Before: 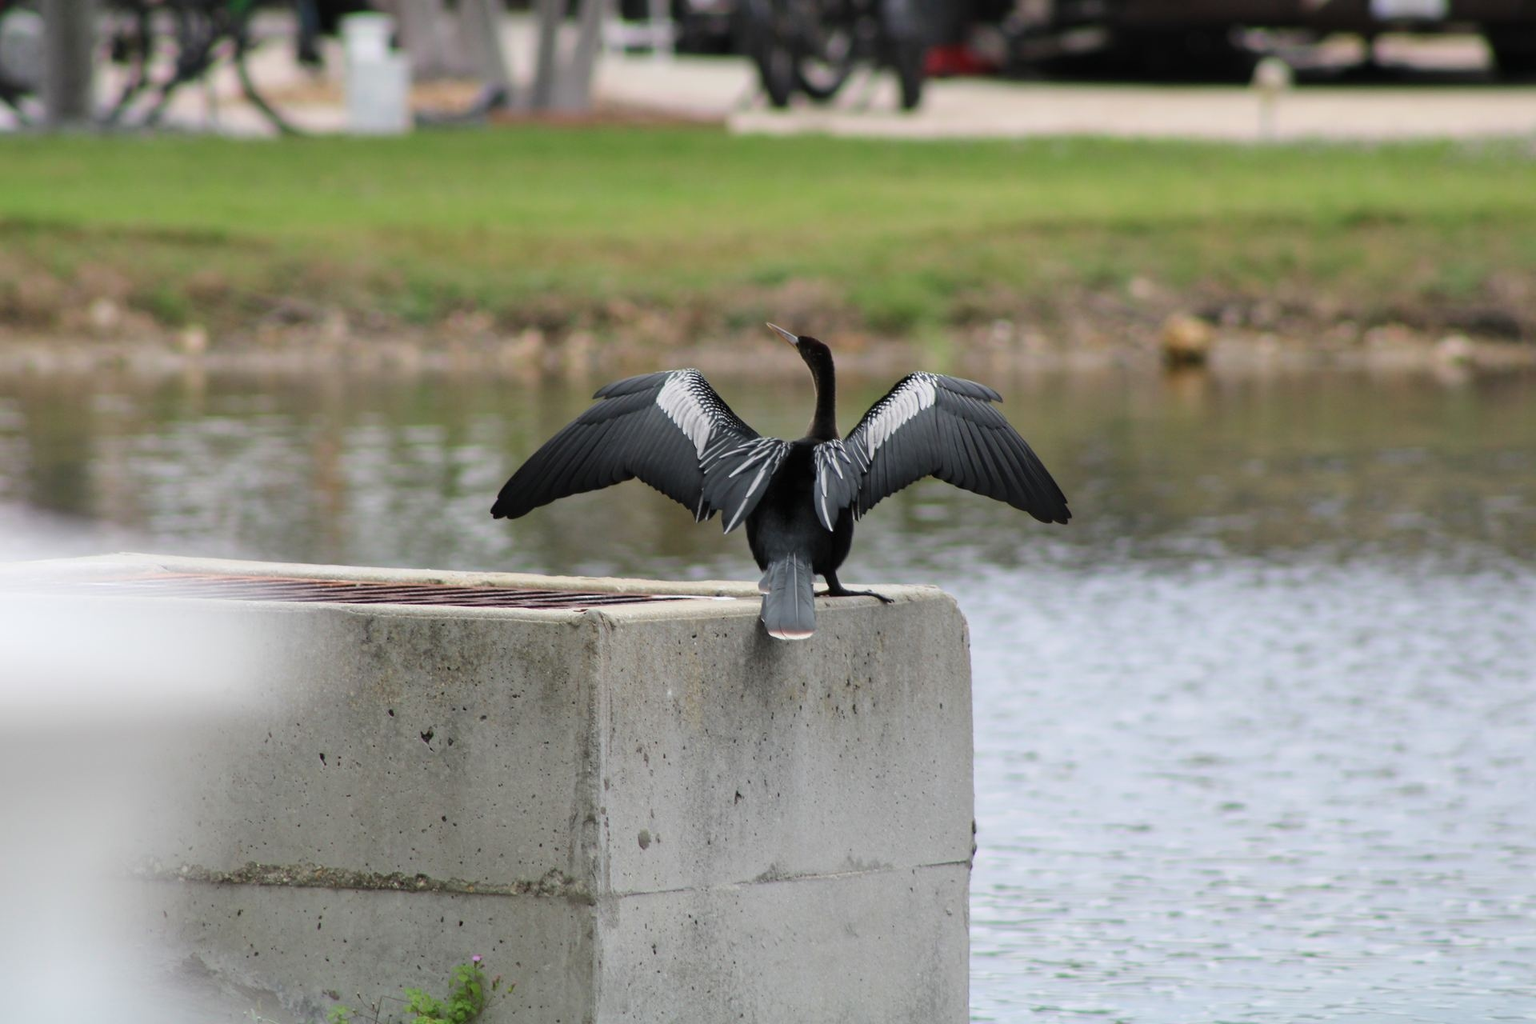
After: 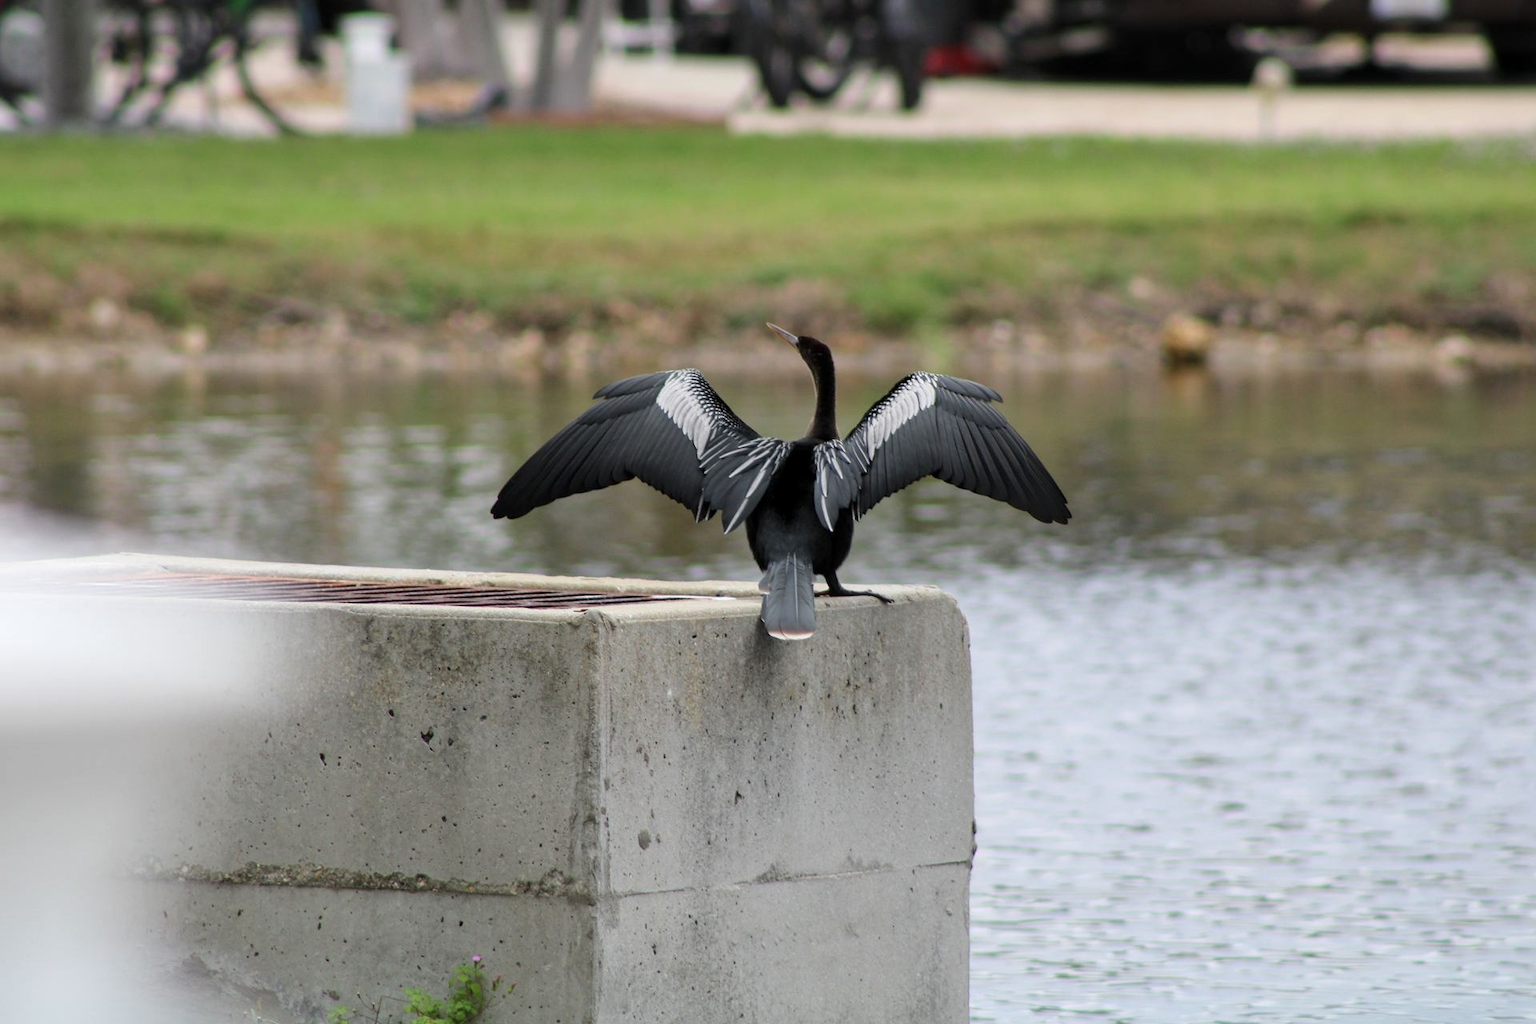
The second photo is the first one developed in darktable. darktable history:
rgb levels: preserve colors max RGB
local contrast: highlights 100%, shadows 100%, detail 120%, midtone range 0.2
